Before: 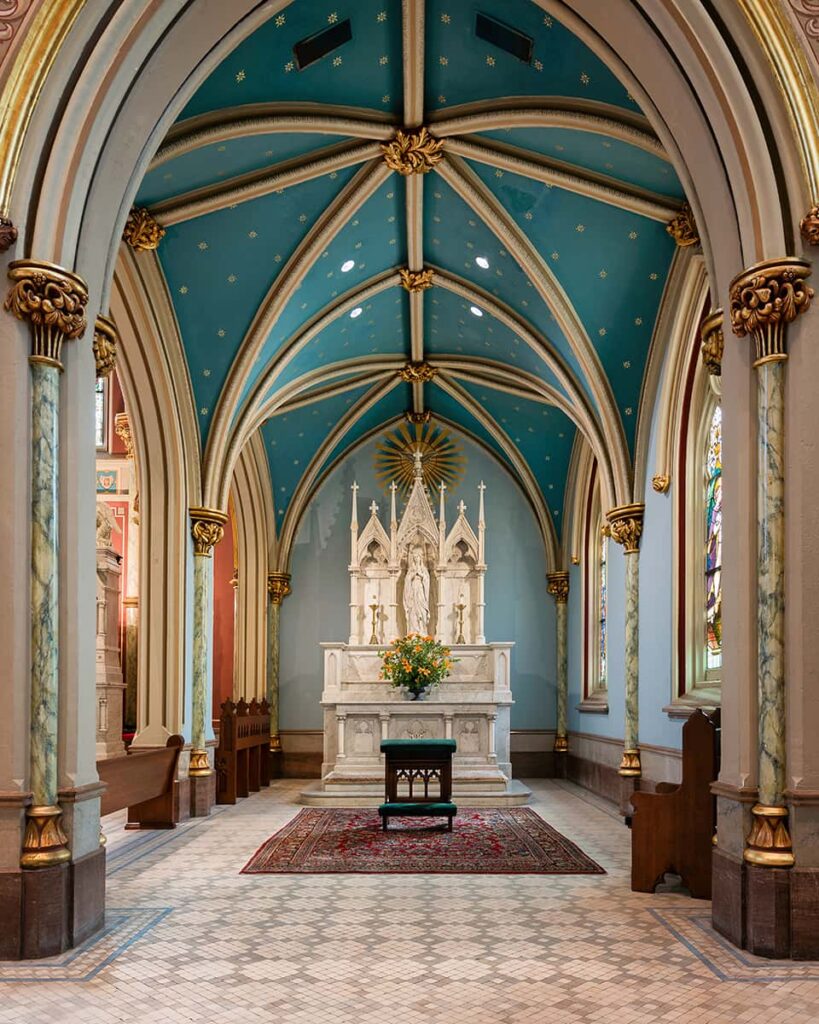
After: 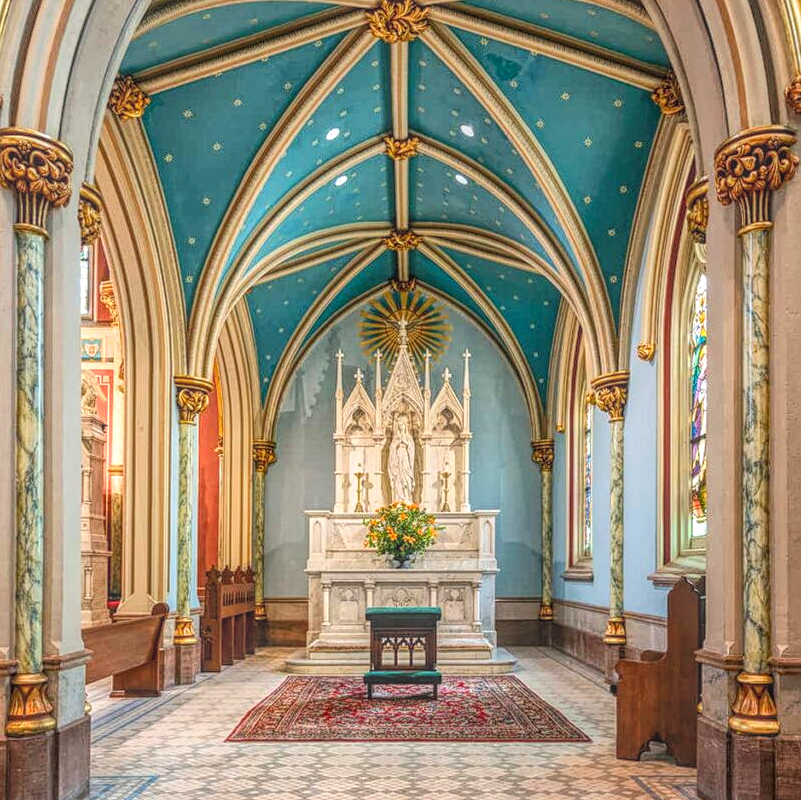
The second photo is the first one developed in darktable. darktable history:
contrast brightness saturation: contrast 0.204, brightness 0.159, saturation 0.22
sharpen: amount 0.216
local contrast: highlights 20%, shadows 26%, detail 200%, midtone range 0.2
exposure: exposure 0.295 EV, compensate highlight preservation false
crop and rotate: left 1.871%, top 12.904%, right 0.246%, bottom 8.892%
color correction: highlights a* -0.301, highlights b* -0.09
